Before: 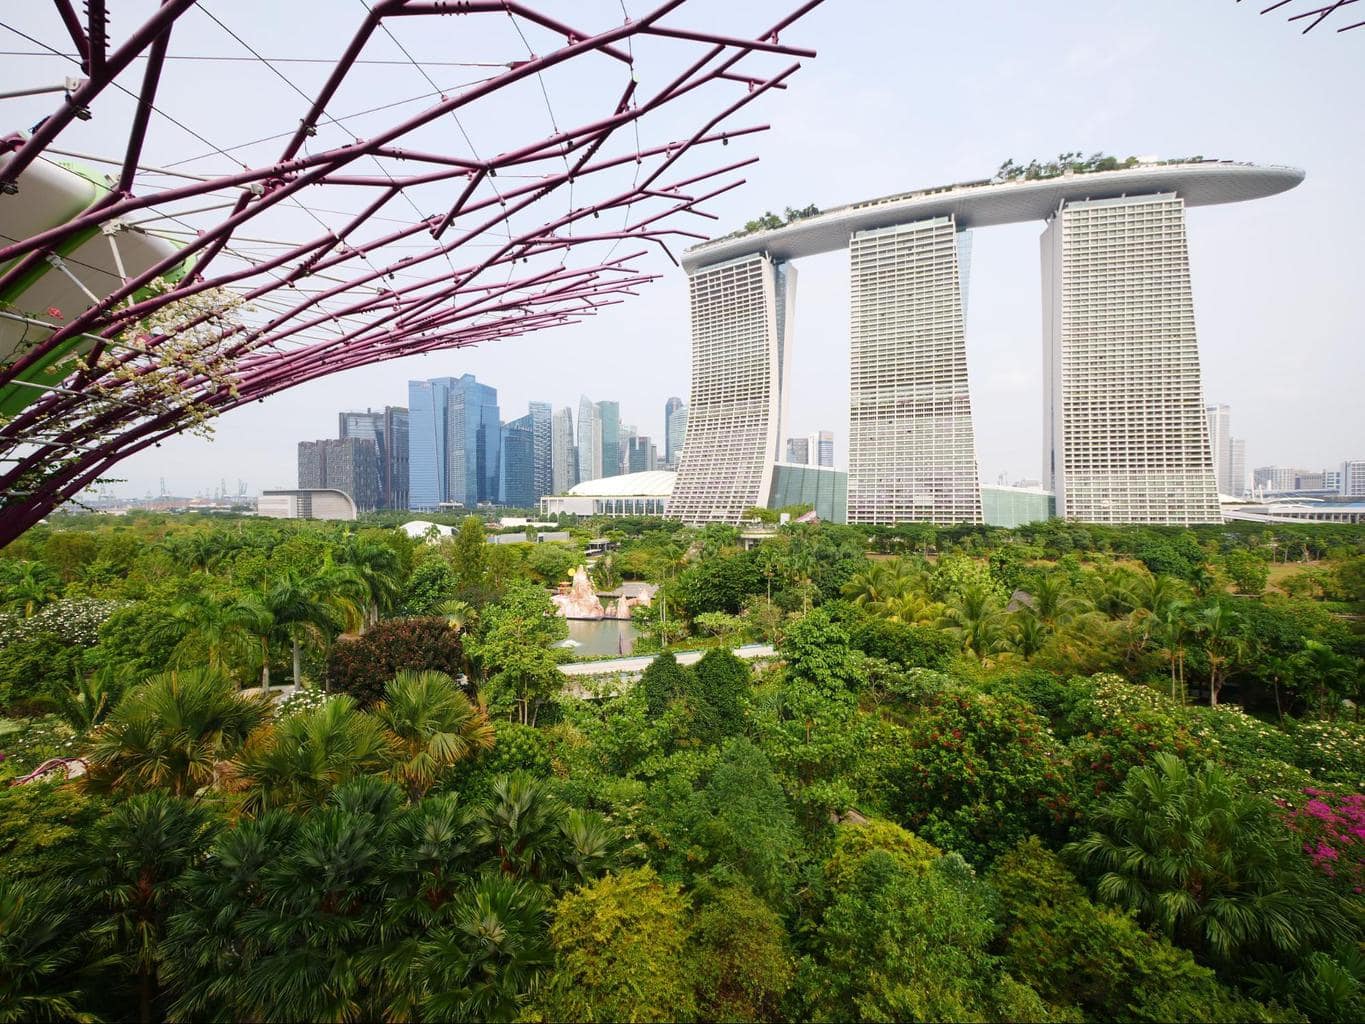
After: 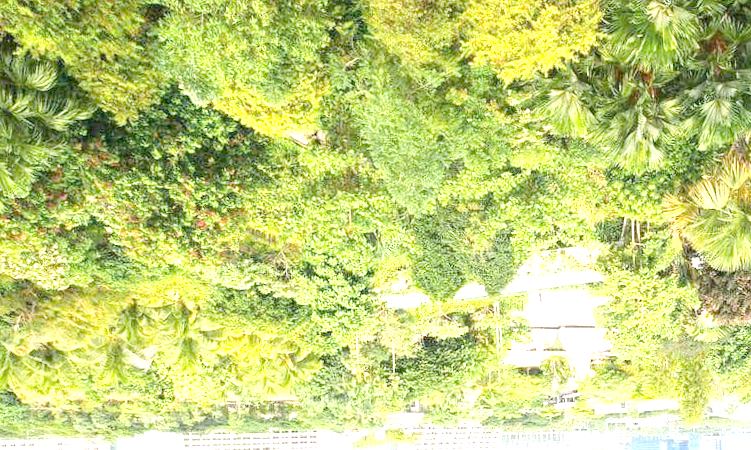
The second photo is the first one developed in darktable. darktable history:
orientation "rotate by 180 degrees": orientation rotate 180°
rotate and perspective: rotation -1.77°, lens shift (horizontal) 0.004, automatic cropping off
white balance: emerald 1
tone equalizer "contrast tone curve: medium": -8 EV -0.75 EV, -7 EV -0.7 EV, -6 EV -0.6 EV, -5 EV -0.4 EV, -3 EV 0.4 EV, -2 EV 0.6 EV, -1 EV 0.7 EV, +0 EV 0.75 EV, edges refinement/feathering 500, mask exposure compensation -1.57 EV, preserve details no
exposure: exposure 0.426 EV
crop: left 15.306%, top 9.065%, right 30.789%, bottom 48.638%
